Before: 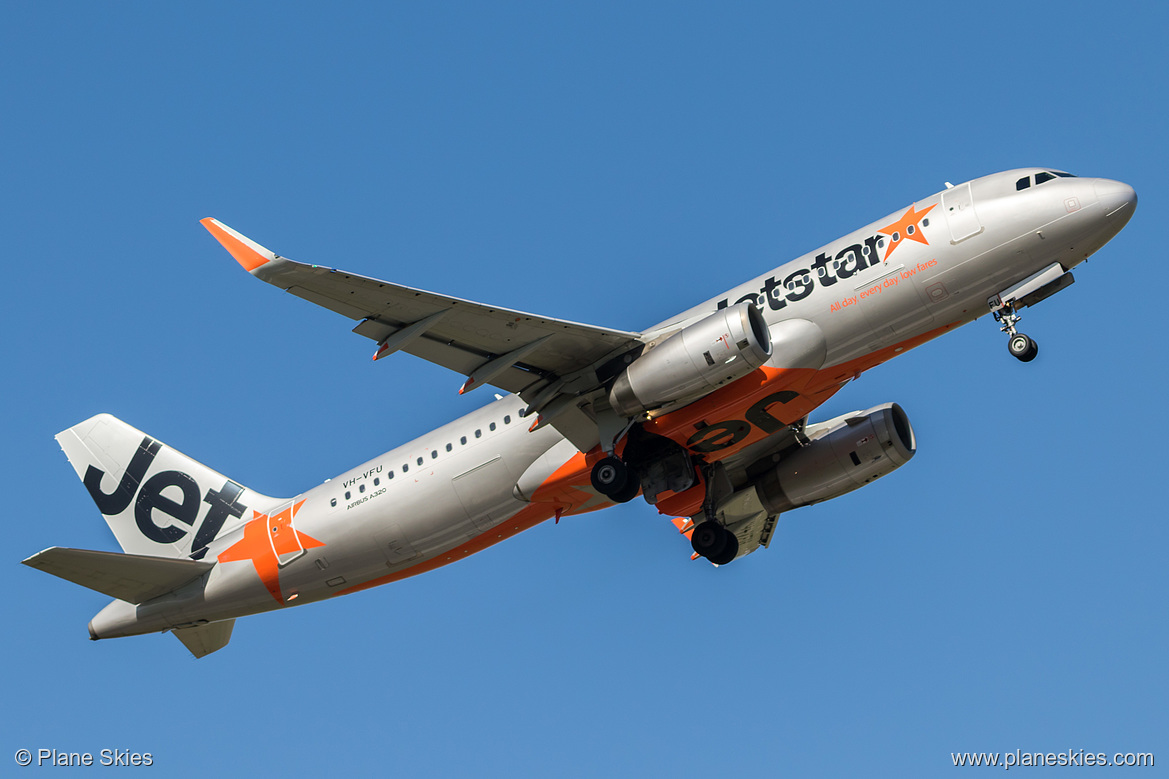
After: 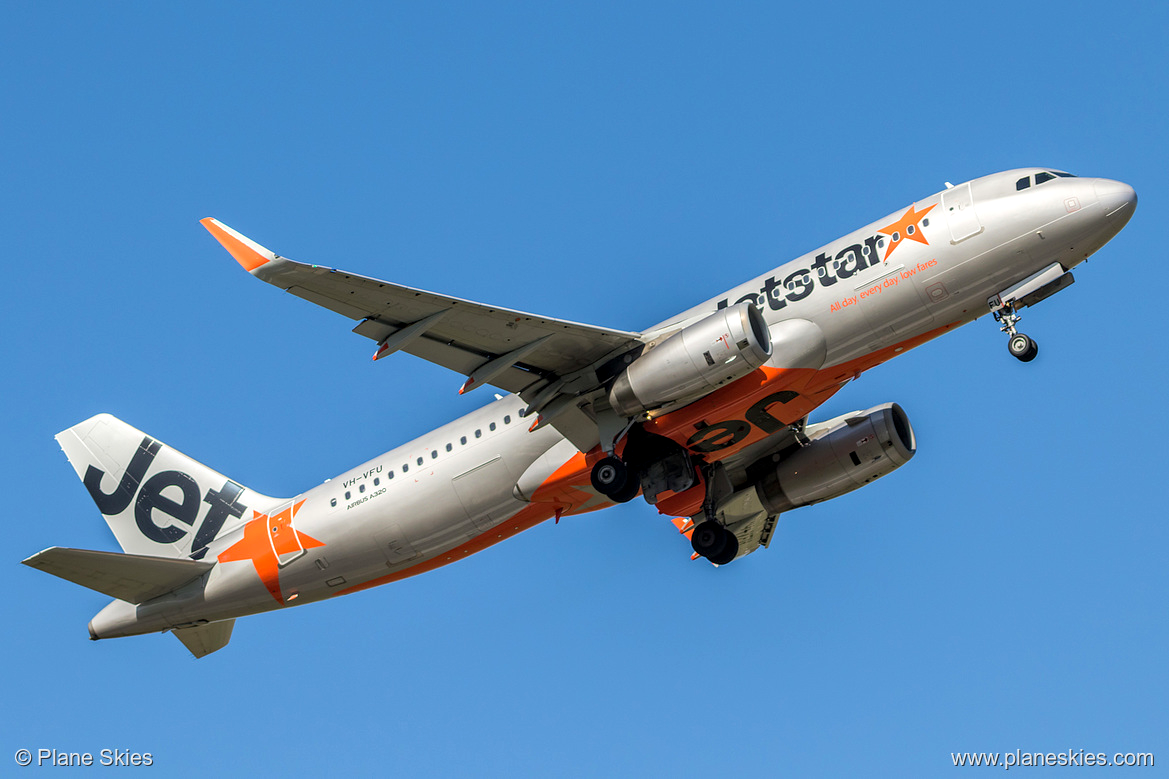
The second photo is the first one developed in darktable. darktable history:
local contrast: on, module defaults
contrast brightness saturation: contrast 0.028, brightness 0.067, saturation 0.132
